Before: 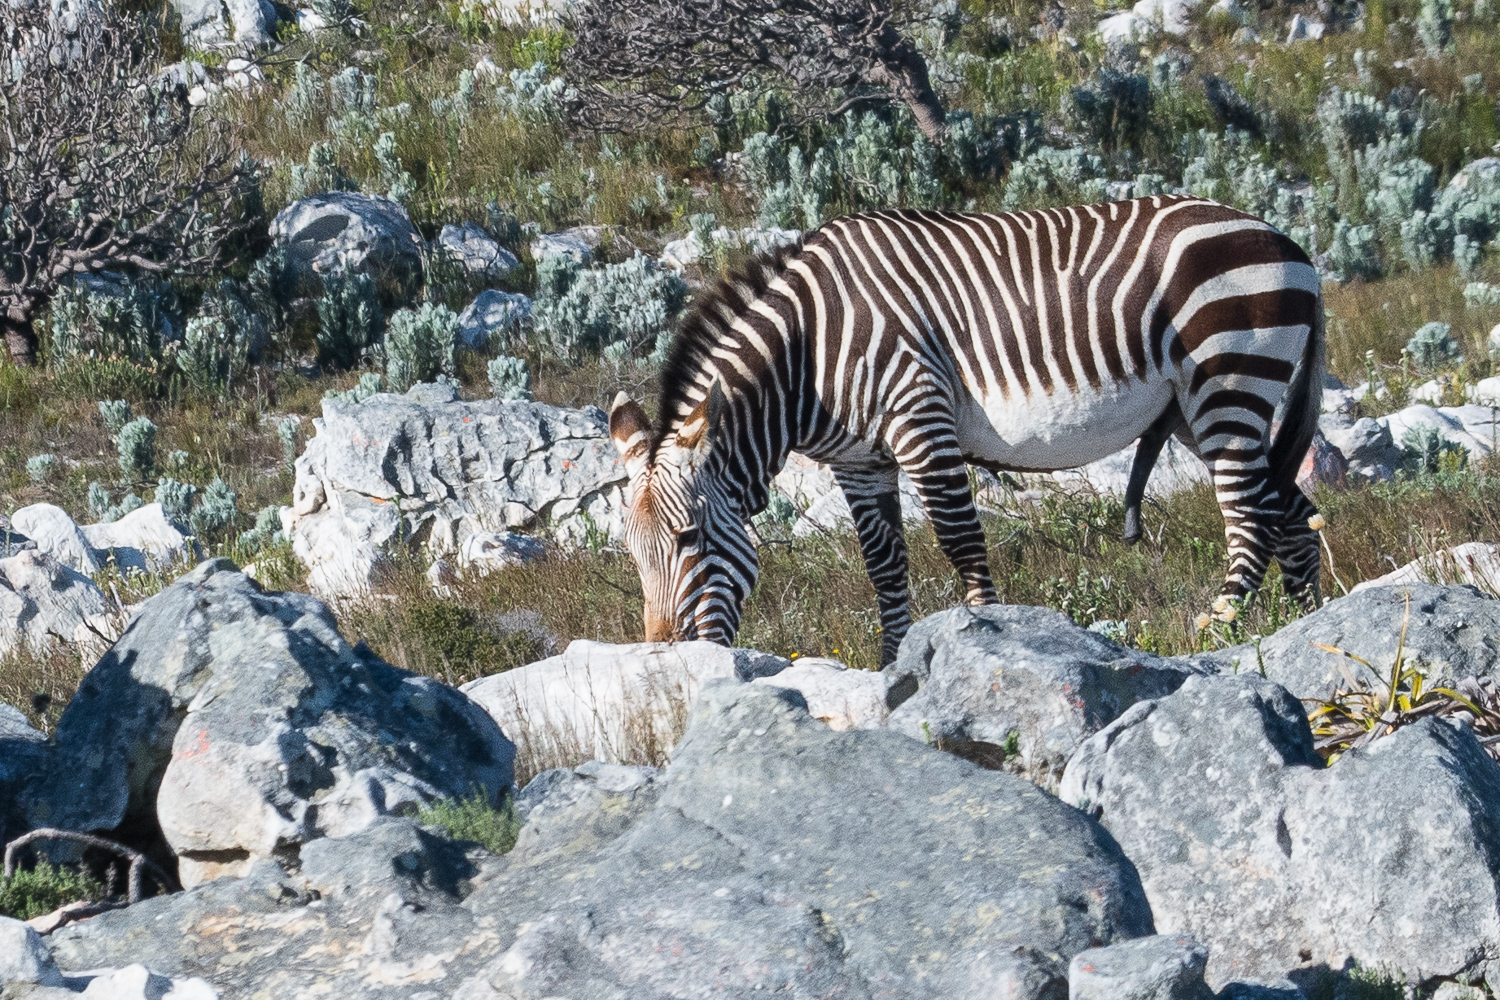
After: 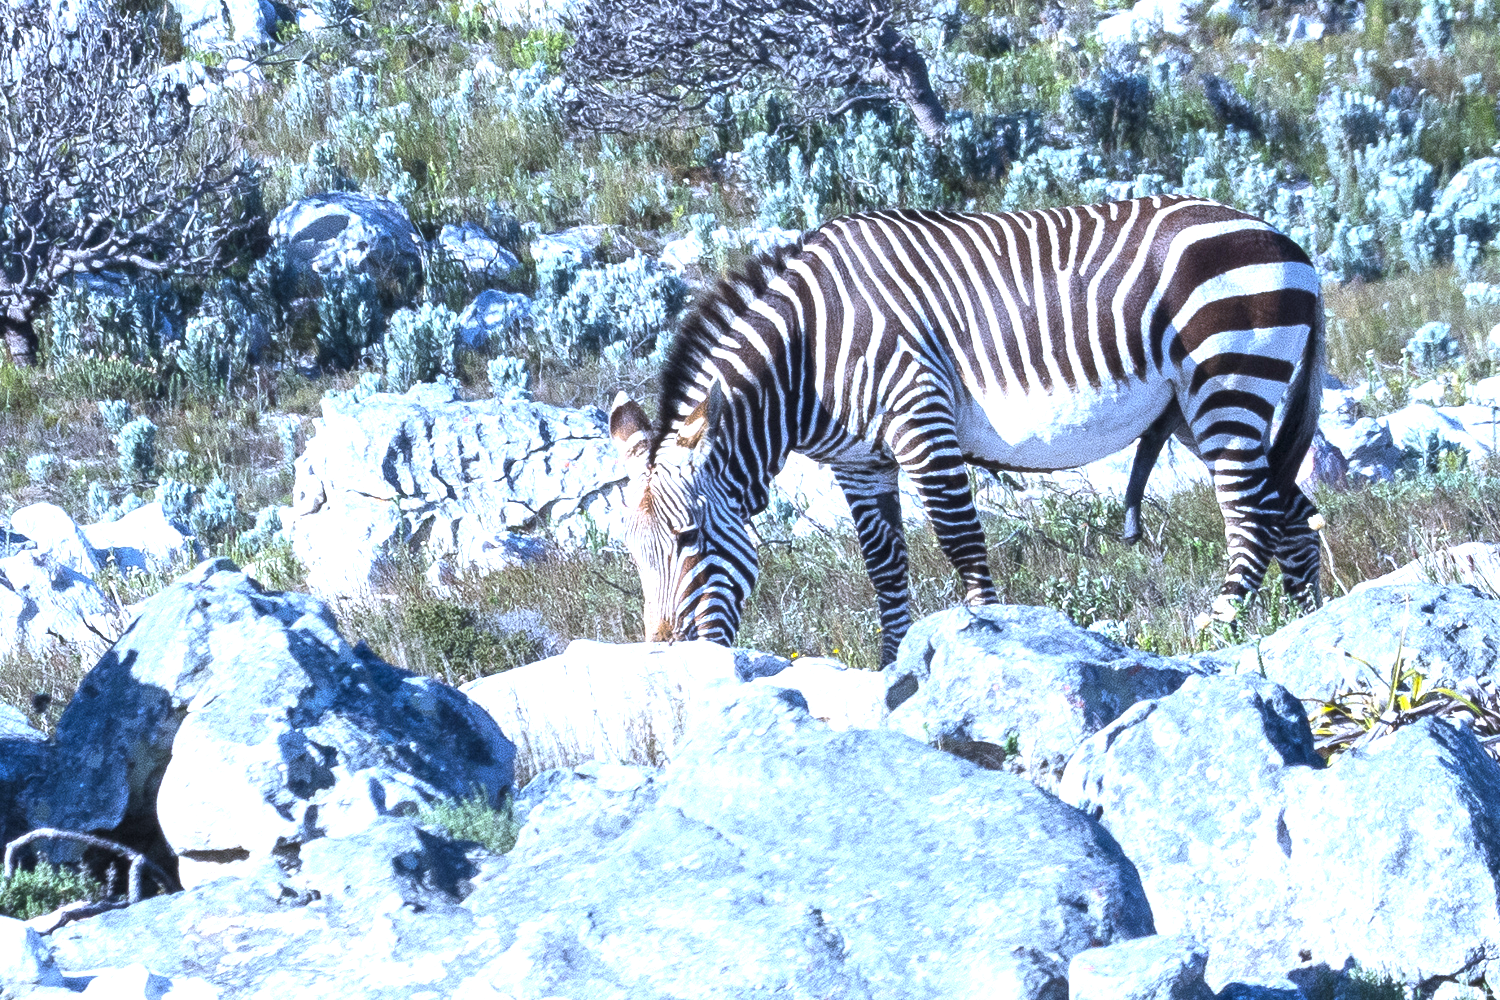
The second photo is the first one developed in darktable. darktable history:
white balance: red 0.871, blue 1.249
exposure: black level correction 0, exposure 1.2 EV, compensate highlight preservation false
